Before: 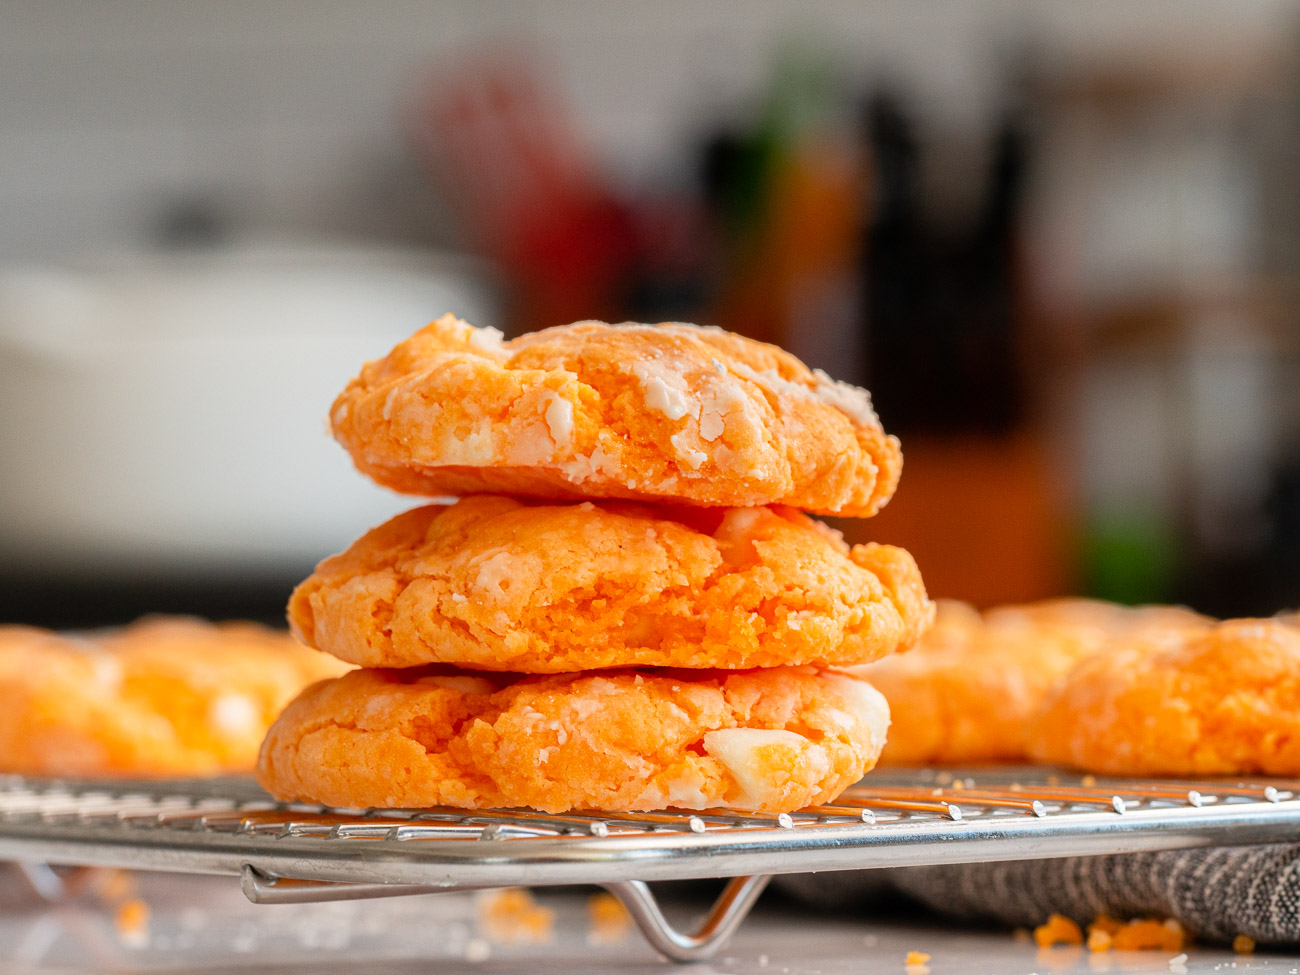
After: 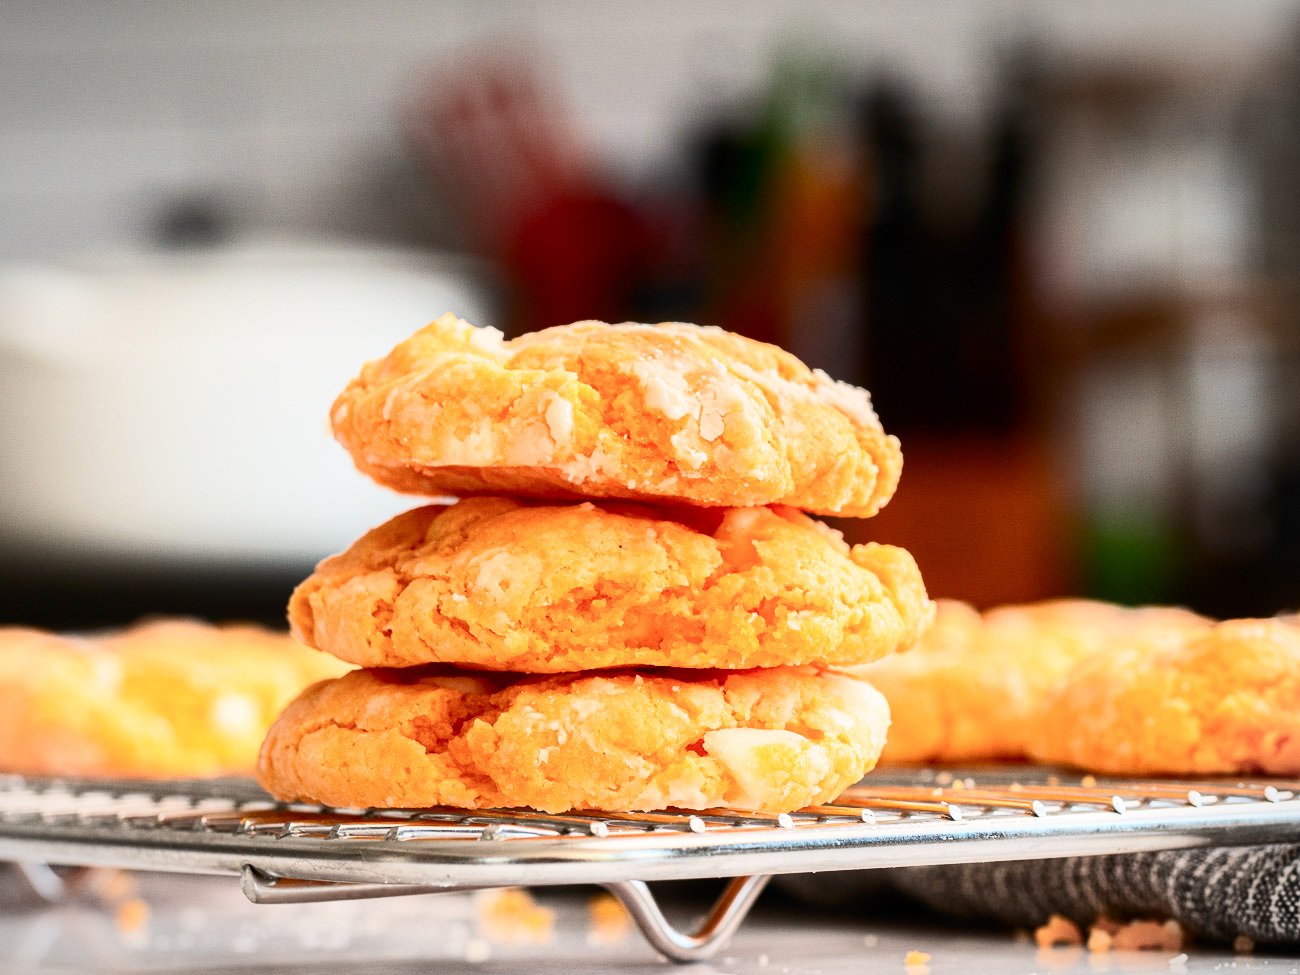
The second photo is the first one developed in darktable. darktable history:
contrast brightness saturation: contrast 0.39, brightness 0.1
vignetting: fall-off start 100%, brightness -0.282, width/height ratio 1.31
